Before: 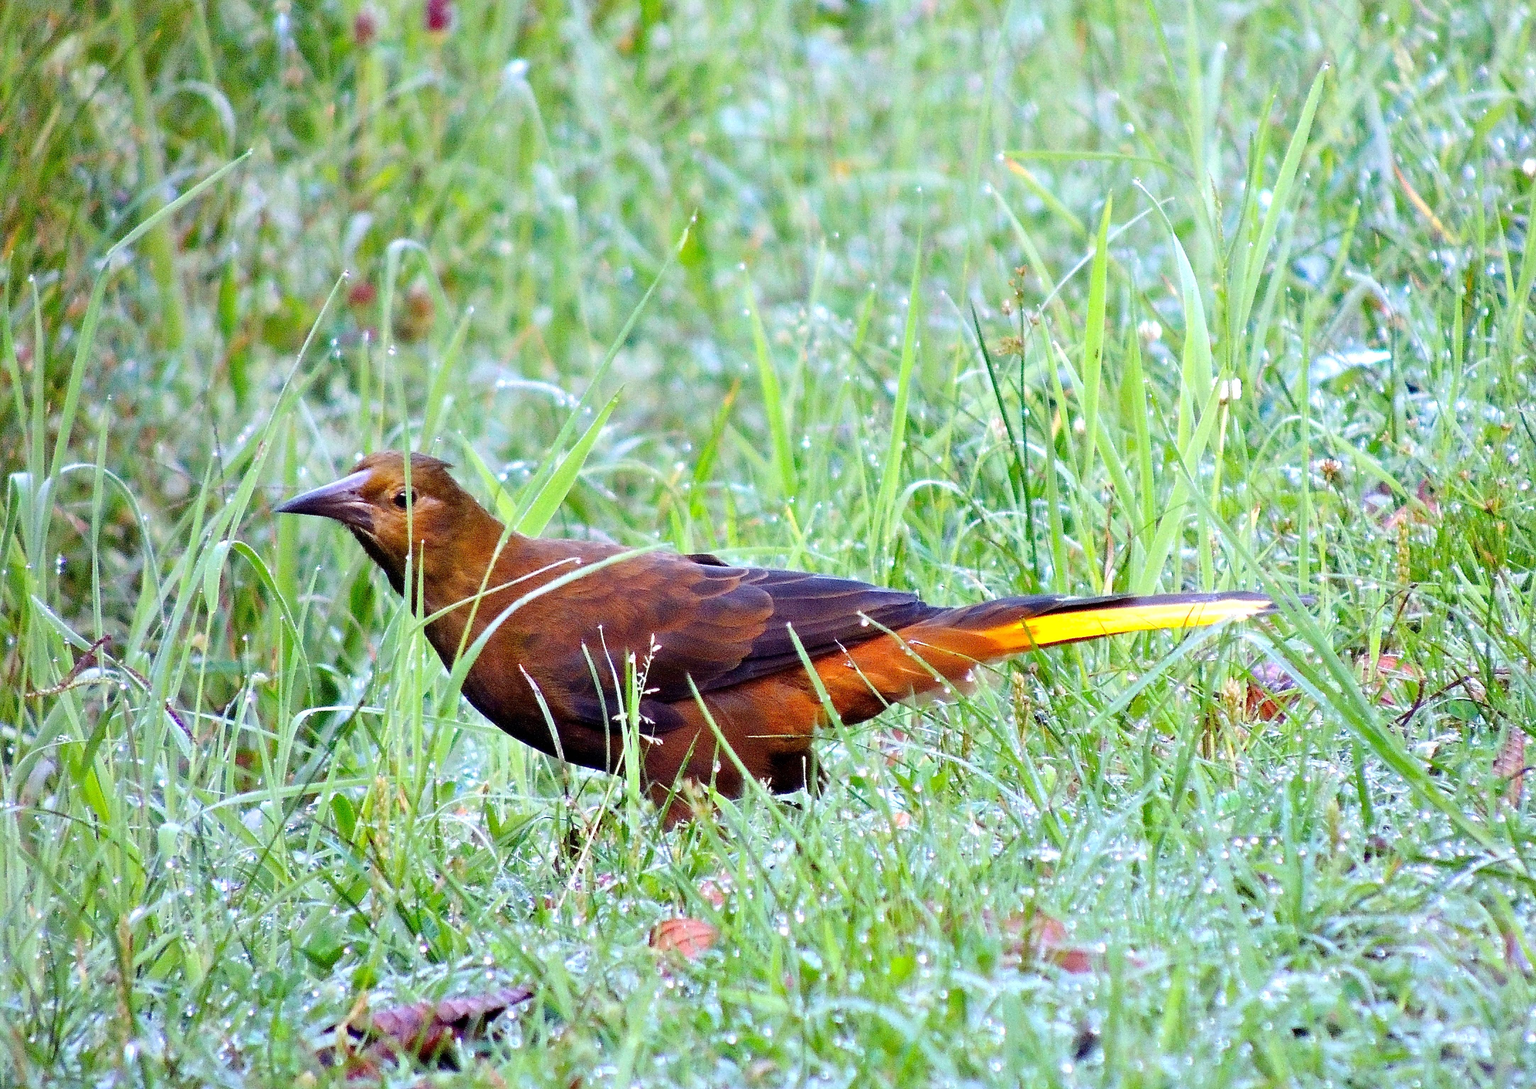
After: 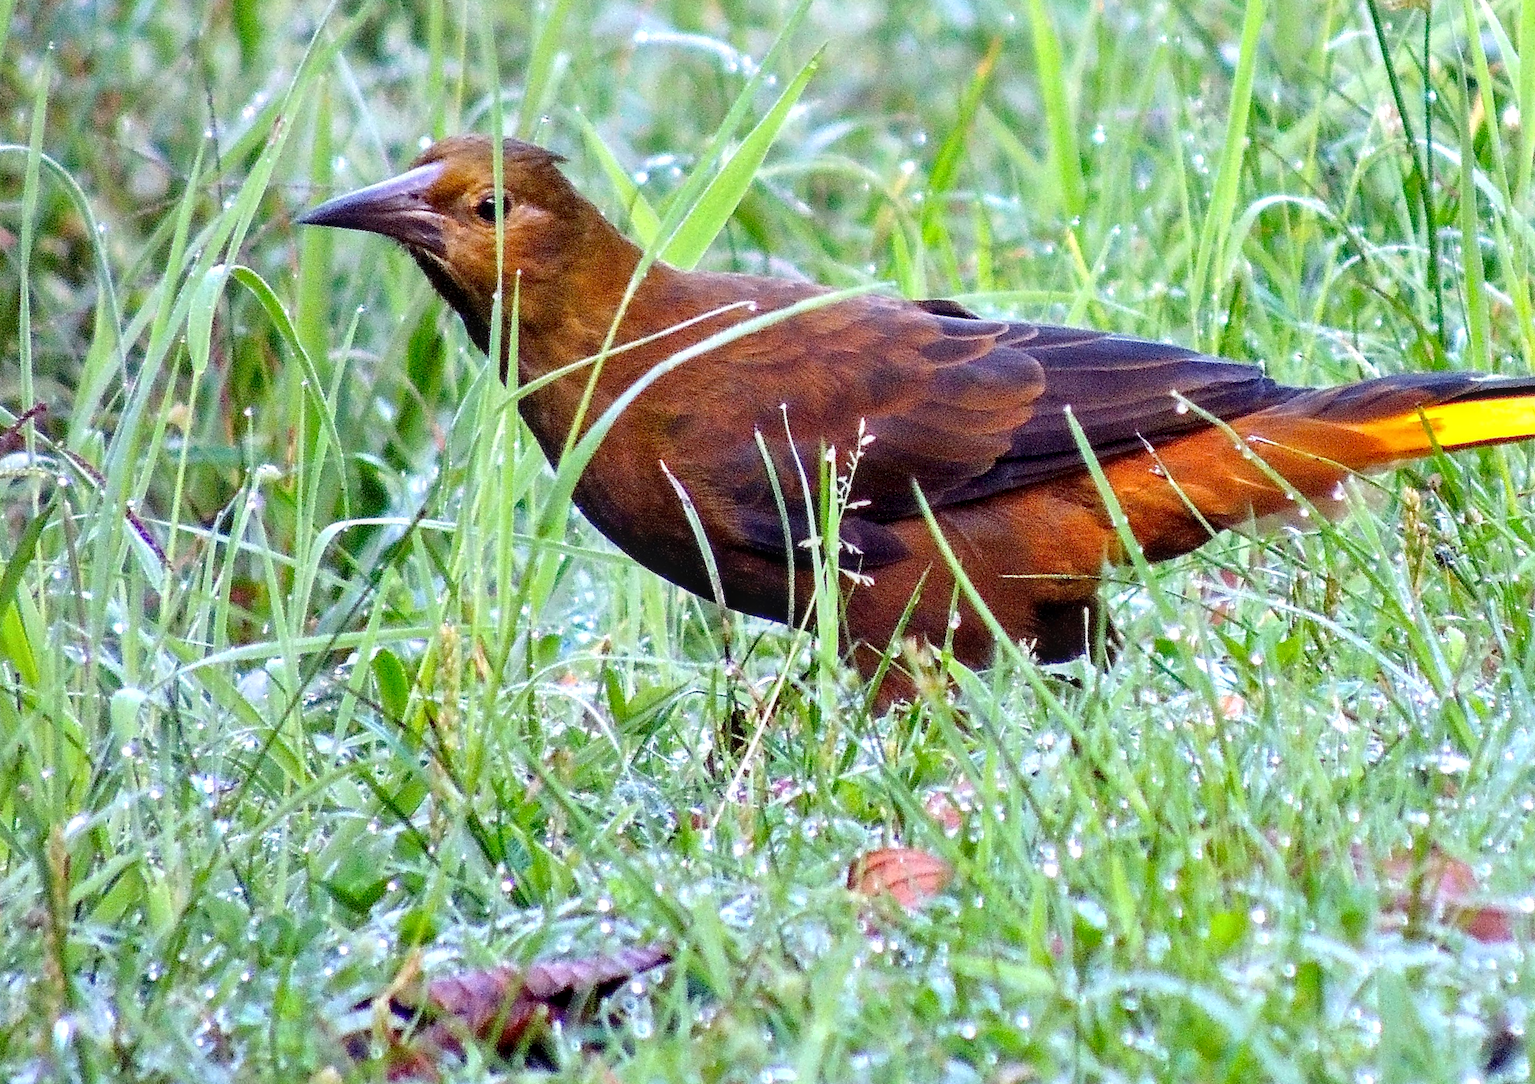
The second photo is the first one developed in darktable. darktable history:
crop and rotate: angle -1.17°, left 3.853%, top 31.987%, right 27.856%
local contrast: on, module defaults
